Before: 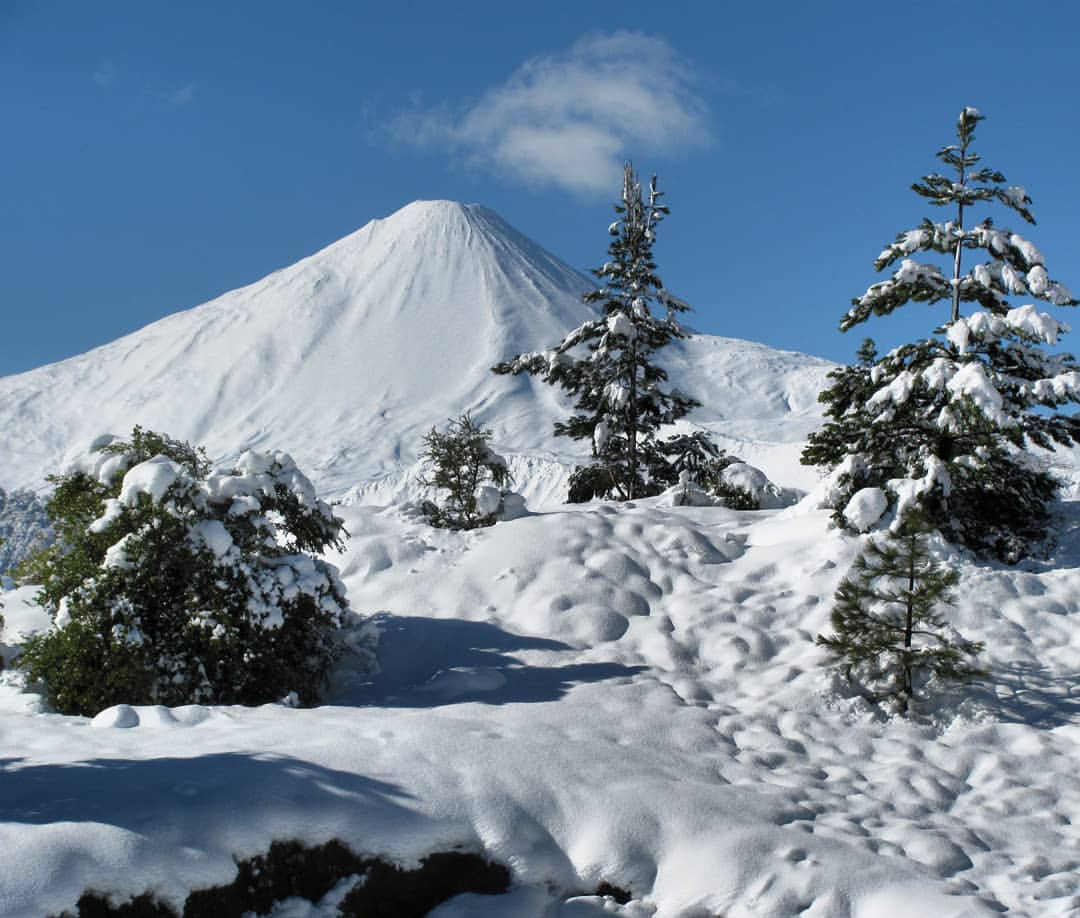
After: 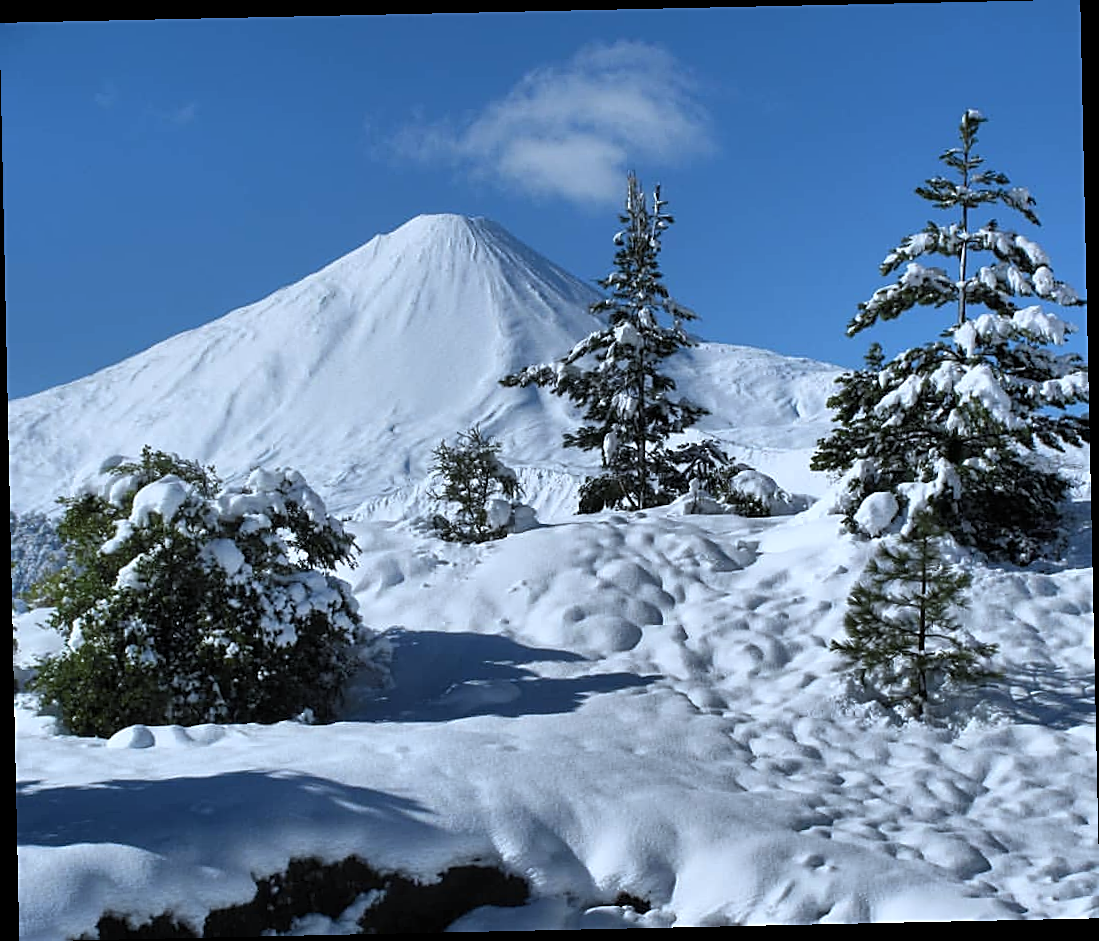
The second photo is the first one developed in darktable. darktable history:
rotate and perspective: rotation -1.24°, automatic cropping off
sharpen: on, module defaults
white balance: red 0.924, blue 1.095
